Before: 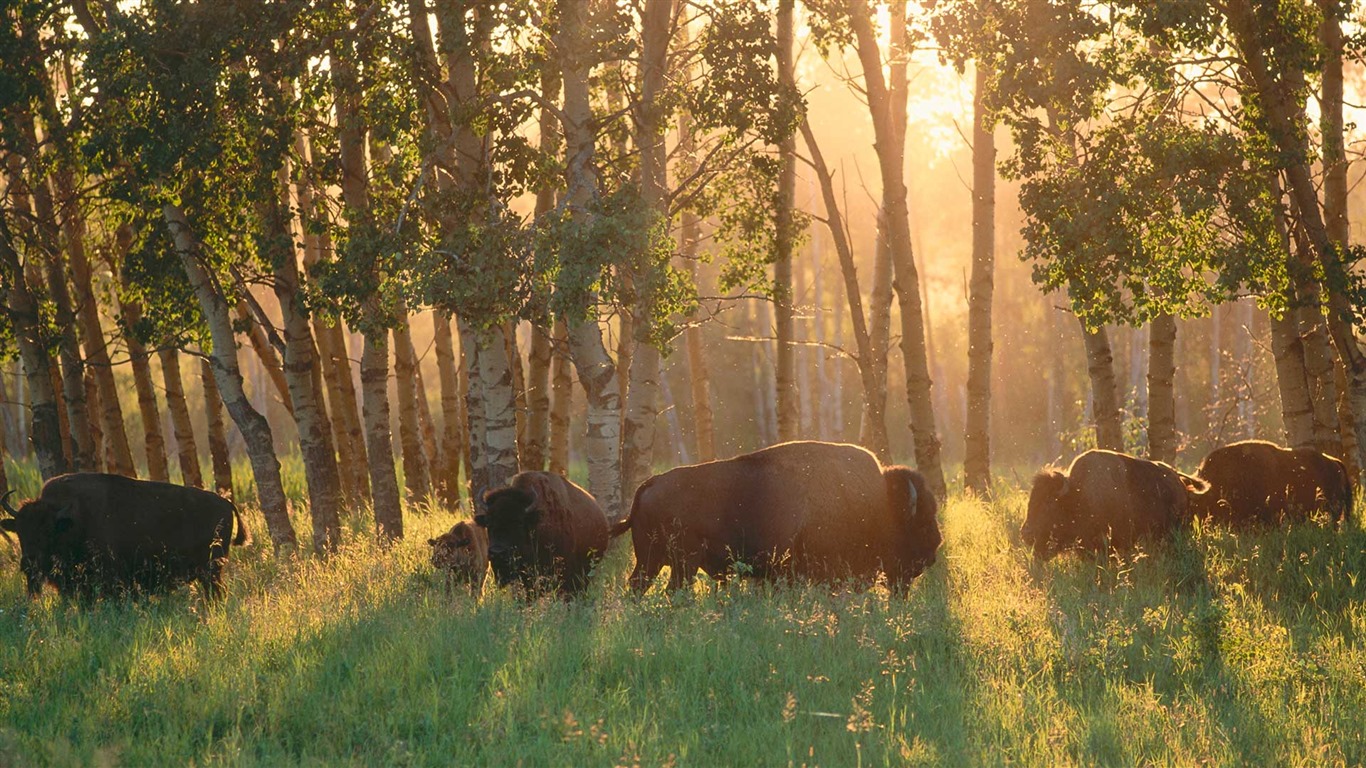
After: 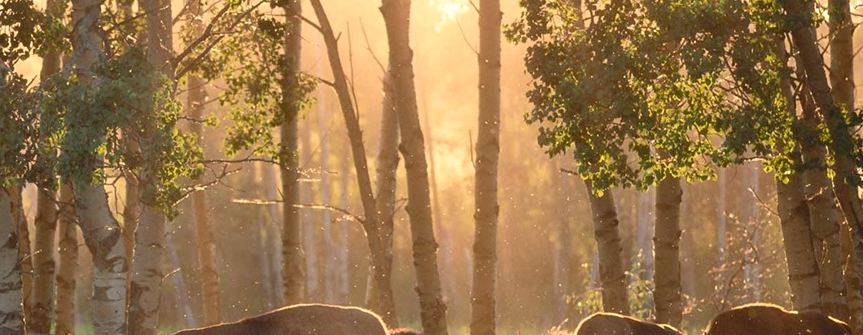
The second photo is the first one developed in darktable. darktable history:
crop: left 36.207%, top 17.888%, right 0.608%, bottom 38.373%
contrast equalizer: y [[0.536, 0.565, 0.581, 0.516, 0.52, 0.491], [0.5 ×6], [0.5 ×6], [0 ×6], [0 ×6]], mix 0.595
